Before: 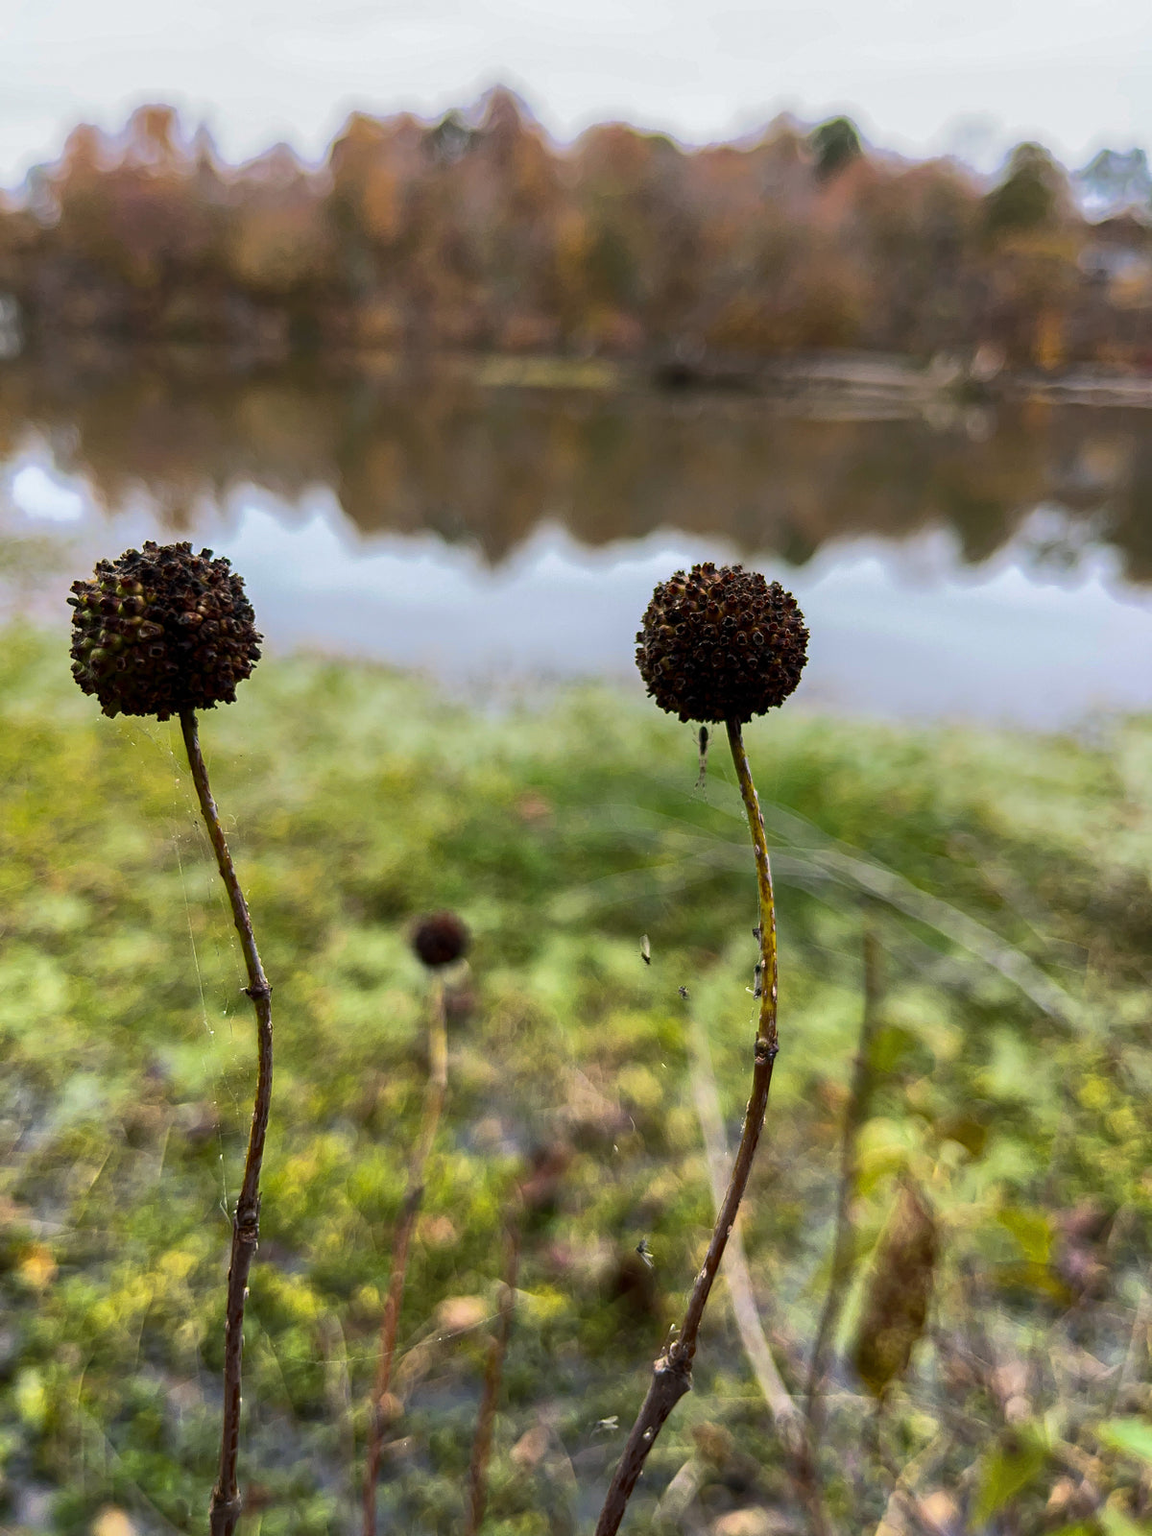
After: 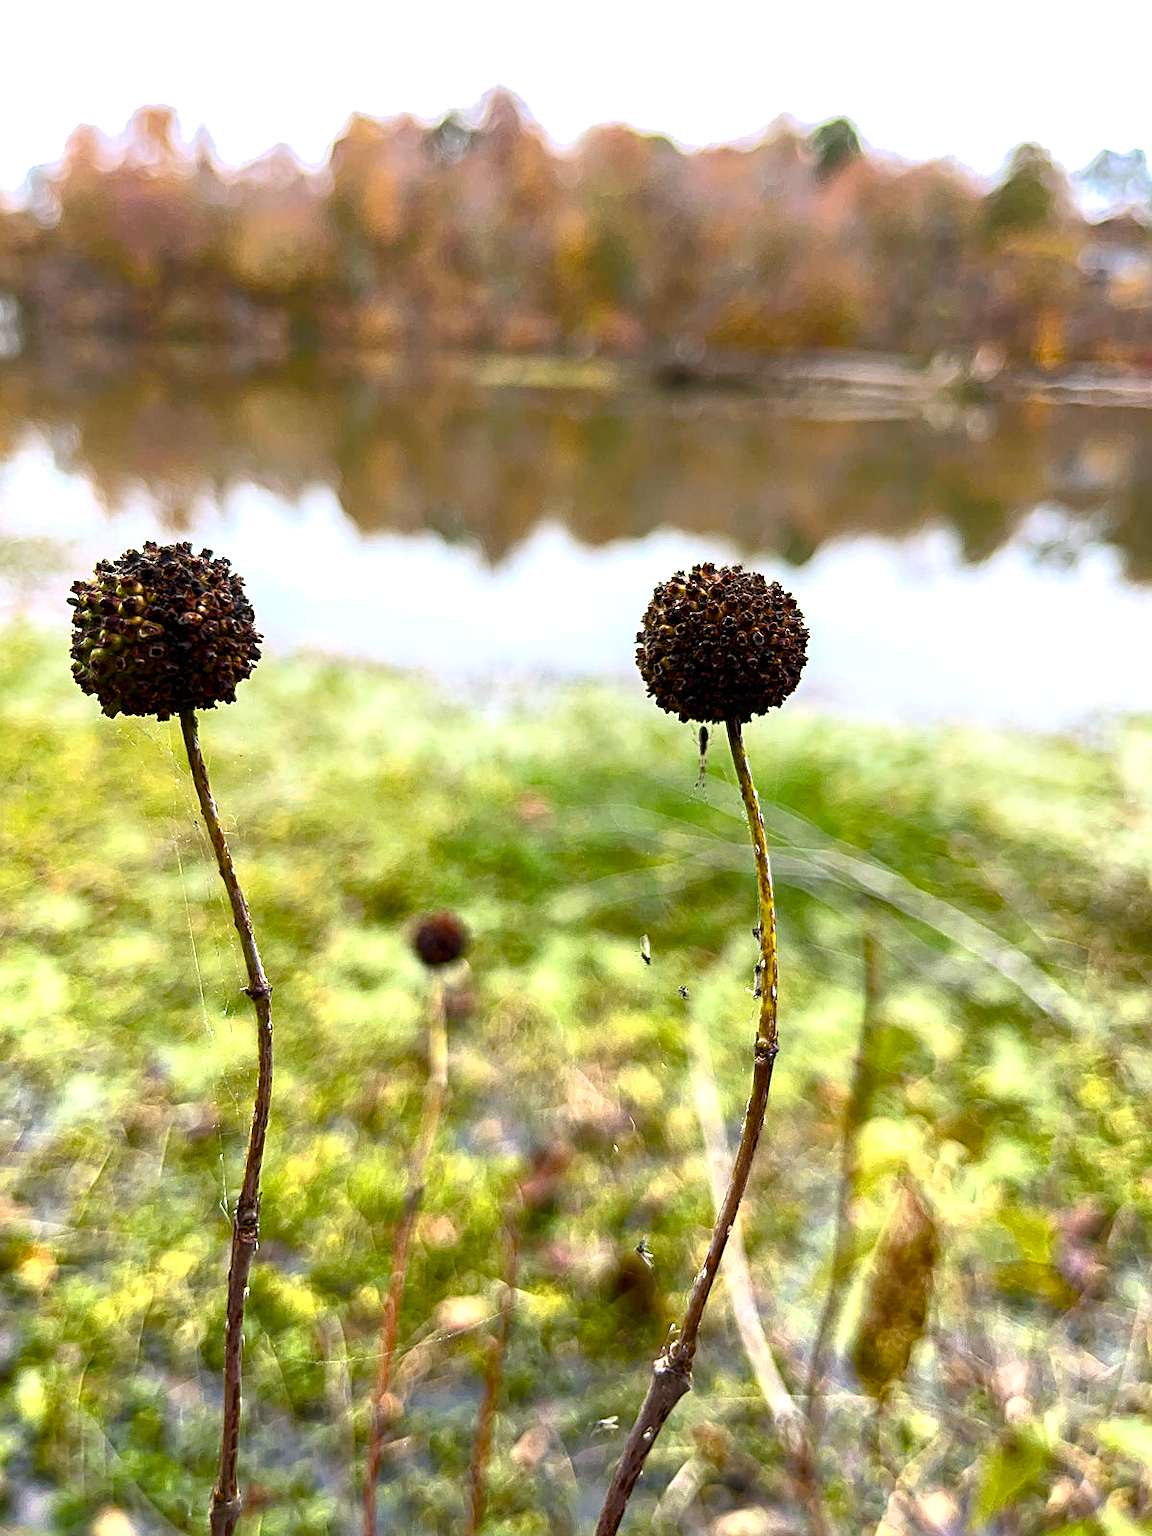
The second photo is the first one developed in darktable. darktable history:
sharpen: on, module defaults
exposure: exposure 1 EV, compensate highlight preservation false
color balance rgb: perceptual saturation grading › global saturation 20%, perceptual saturation grading › highlights -25%, perceptual saturation grading › shadows 50%
